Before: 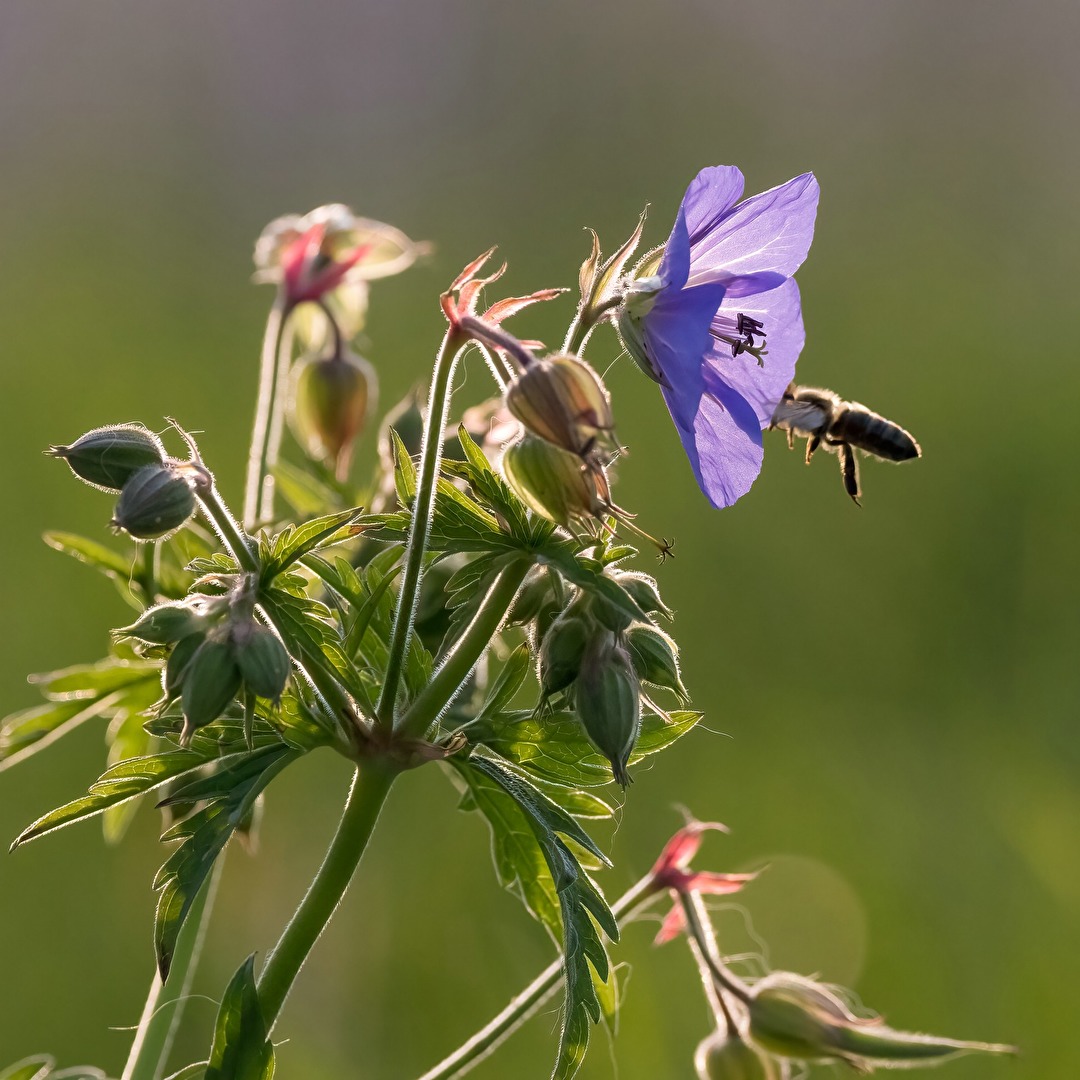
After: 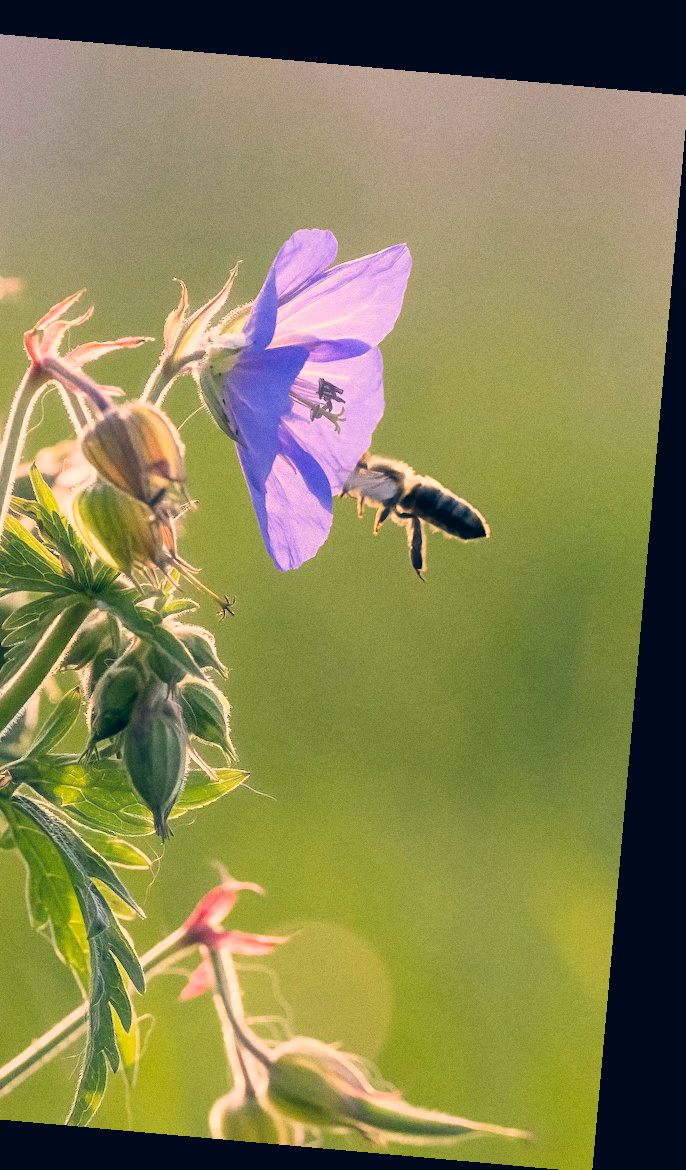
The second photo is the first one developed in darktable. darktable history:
filmic rgb: black relative exposure -7.65 EV, white relative exposure 4.56 EV, hardness 3.61, color science v6 (2022)
exposure: black level correction 0, exposure 1.2 EV, compensate exposure bias true, compensate highlight preservation false
haze removal: strength -0.1, adaptive false
rotate and perspective: rotation 5.12°, automatic cropping off
grain: coarseness 0.09 ISO
crop: left 41.402%
color correction: highlights a* 10.32, highlights b* 14.66, shadows a* -9.59, shadows b* -15.02
